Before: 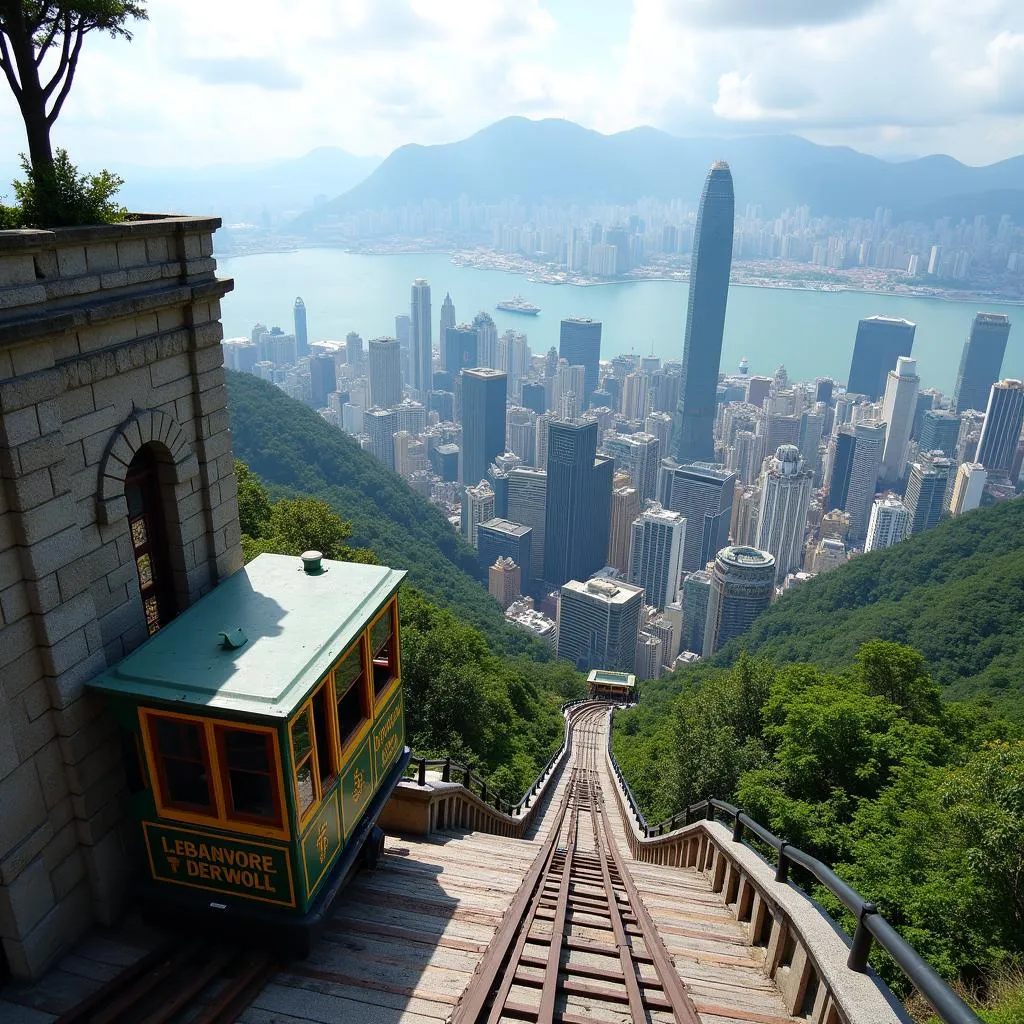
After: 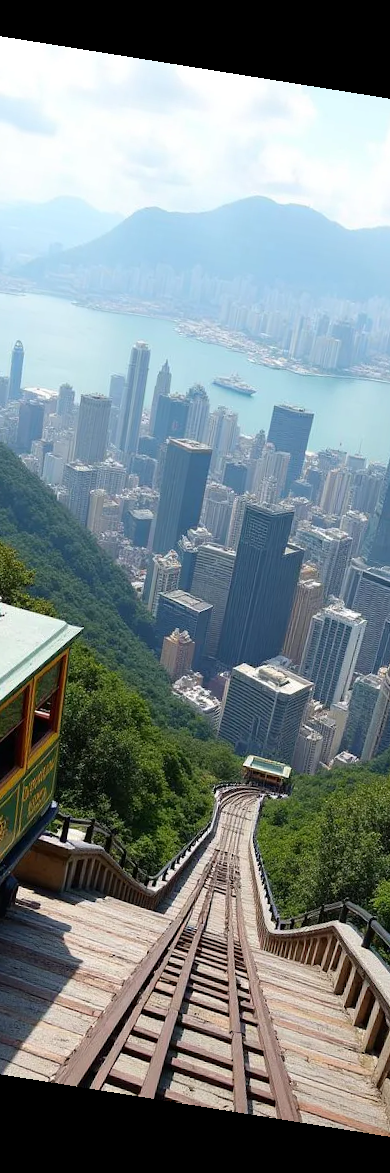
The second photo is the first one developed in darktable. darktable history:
crop: left 33.36%, right 33.36%
rotate and perspective: rotation 9.12°, automatic cropping off
